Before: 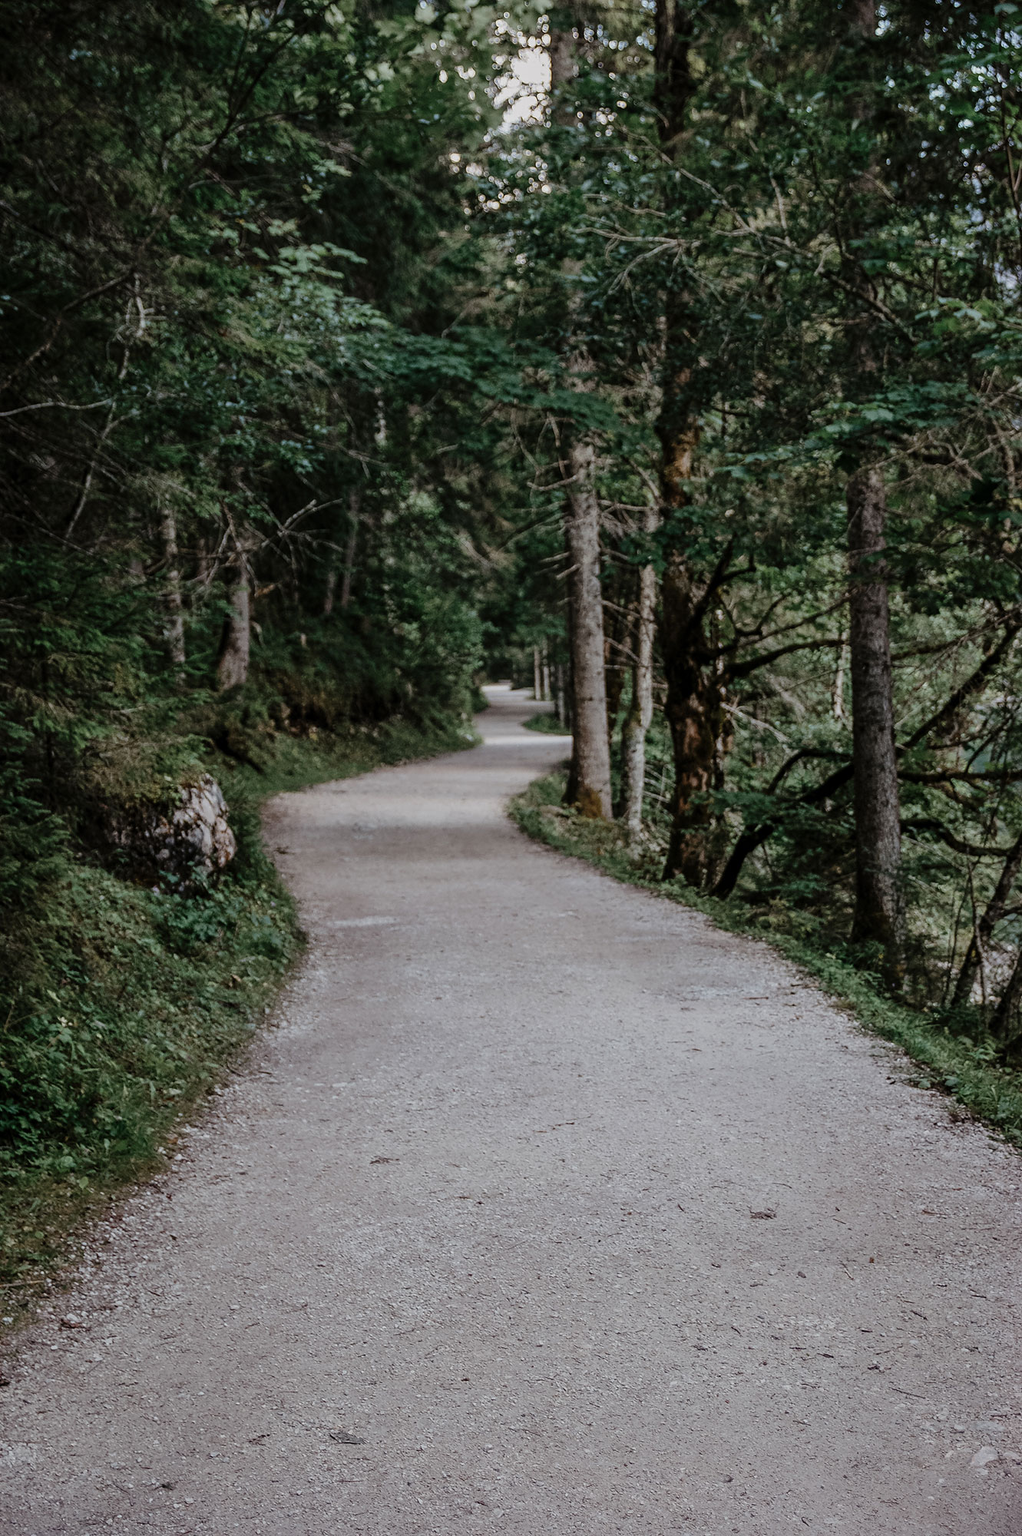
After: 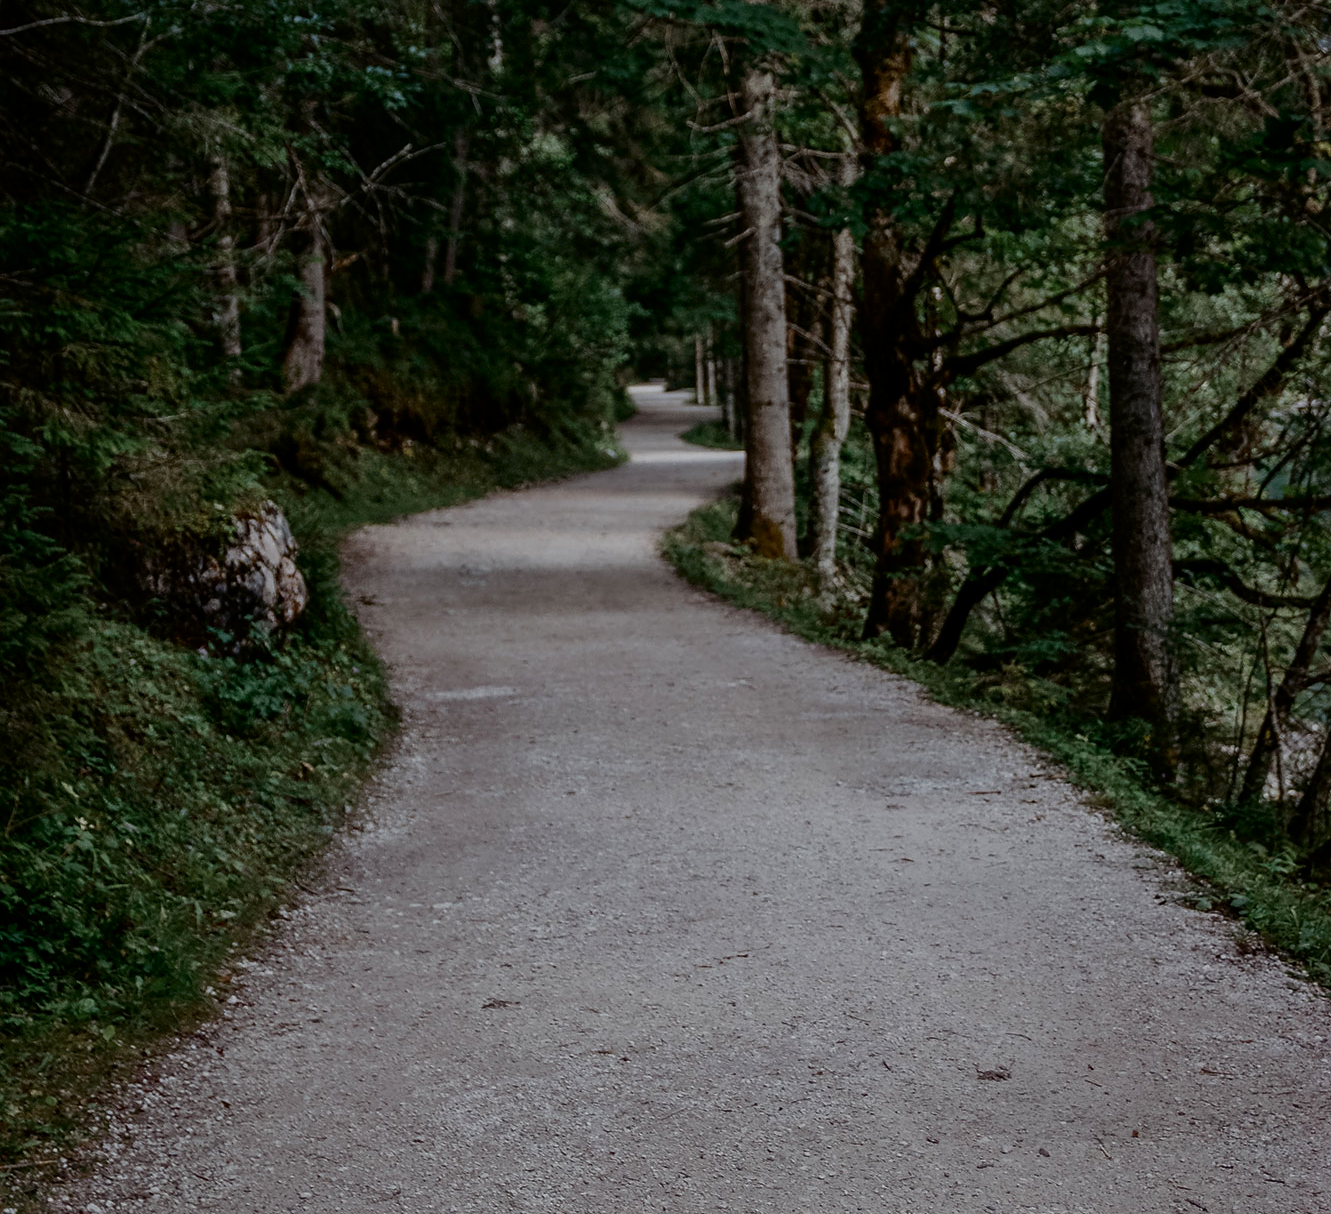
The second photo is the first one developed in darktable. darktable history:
crop and rotate: top 25.357%, bottom 13.942%
contrast brightness saturation: brightness -0.2, saturation 0.08
